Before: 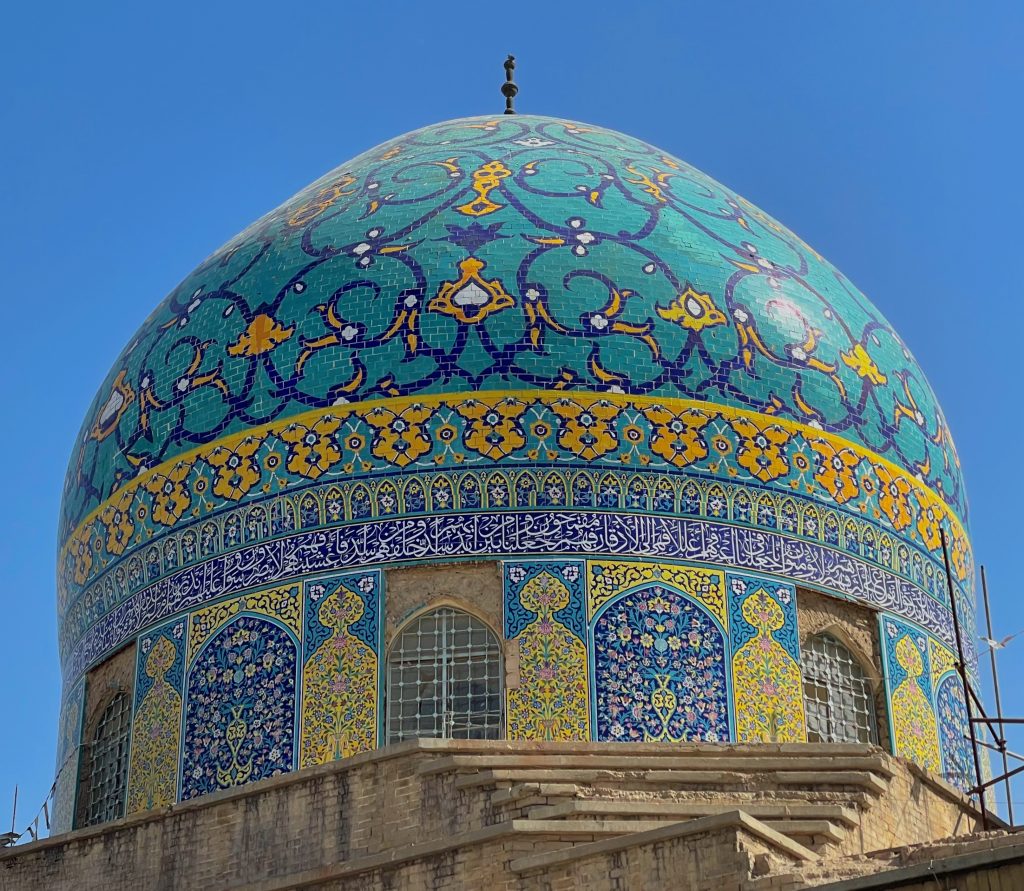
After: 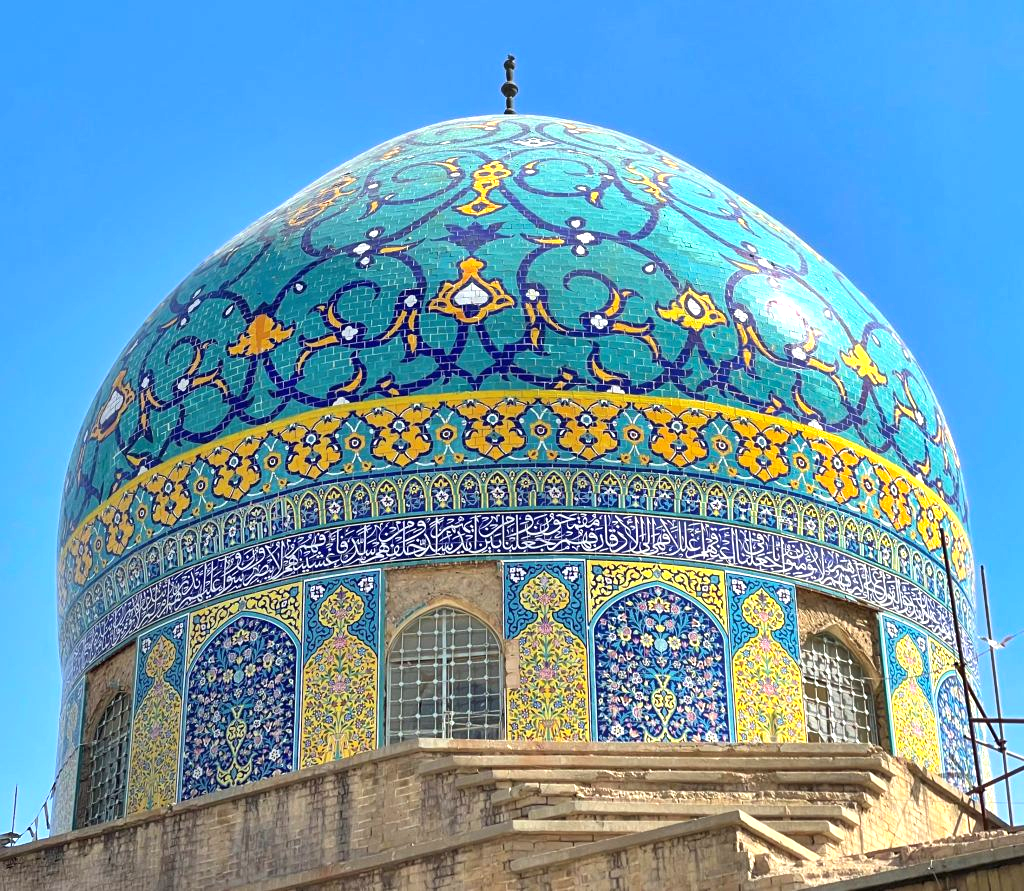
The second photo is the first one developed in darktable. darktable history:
shadows and highlights: shadows color adjustment 97.98%, highlights color adjustment 58.08%, soften with gaussian
exposure: black level correction 0, exposure 1.106 EV, compensate exposure bias true, compensate highlight preservation false
